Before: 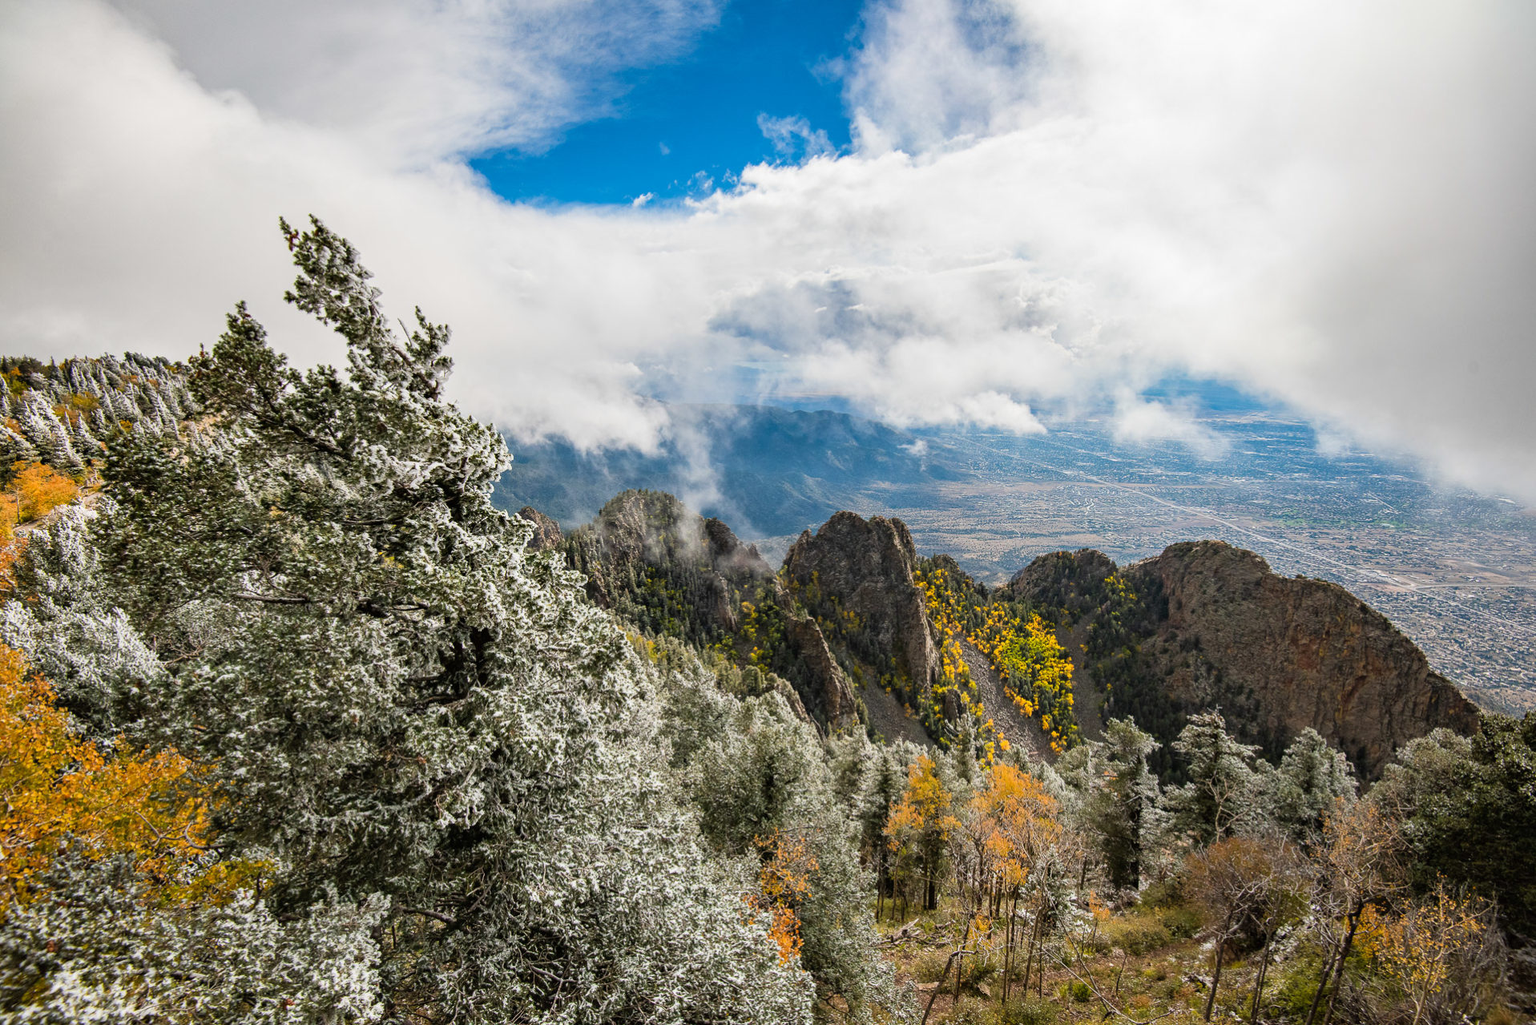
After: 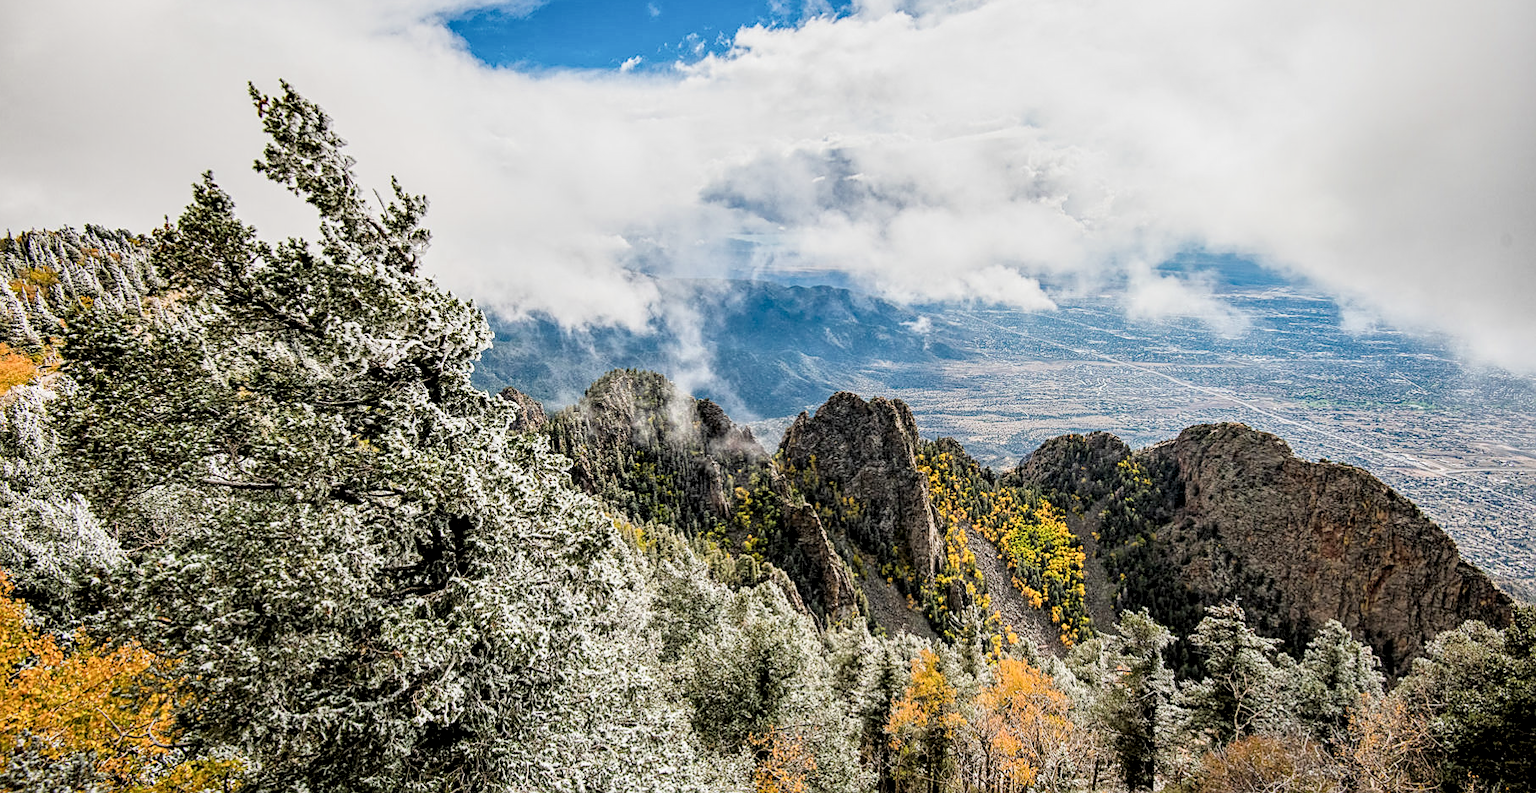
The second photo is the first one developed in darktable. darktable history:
crop and rotate: left 2.972%, top 13.634%, right 2.119%, bottom 12.86%
filmic rgb: black relative exposure -7.65 EV, white relative exposure 4.56 EV, threshold 5.94 EV, hardness 3.61, enable highlight reconstruction true
sharpen: on, module defaults
local contrast: highlights 107%, shadows 99%, detail 201%, midtone range 0.2
exposure: exposure 0.601 EV, compensate highlight preservation false
